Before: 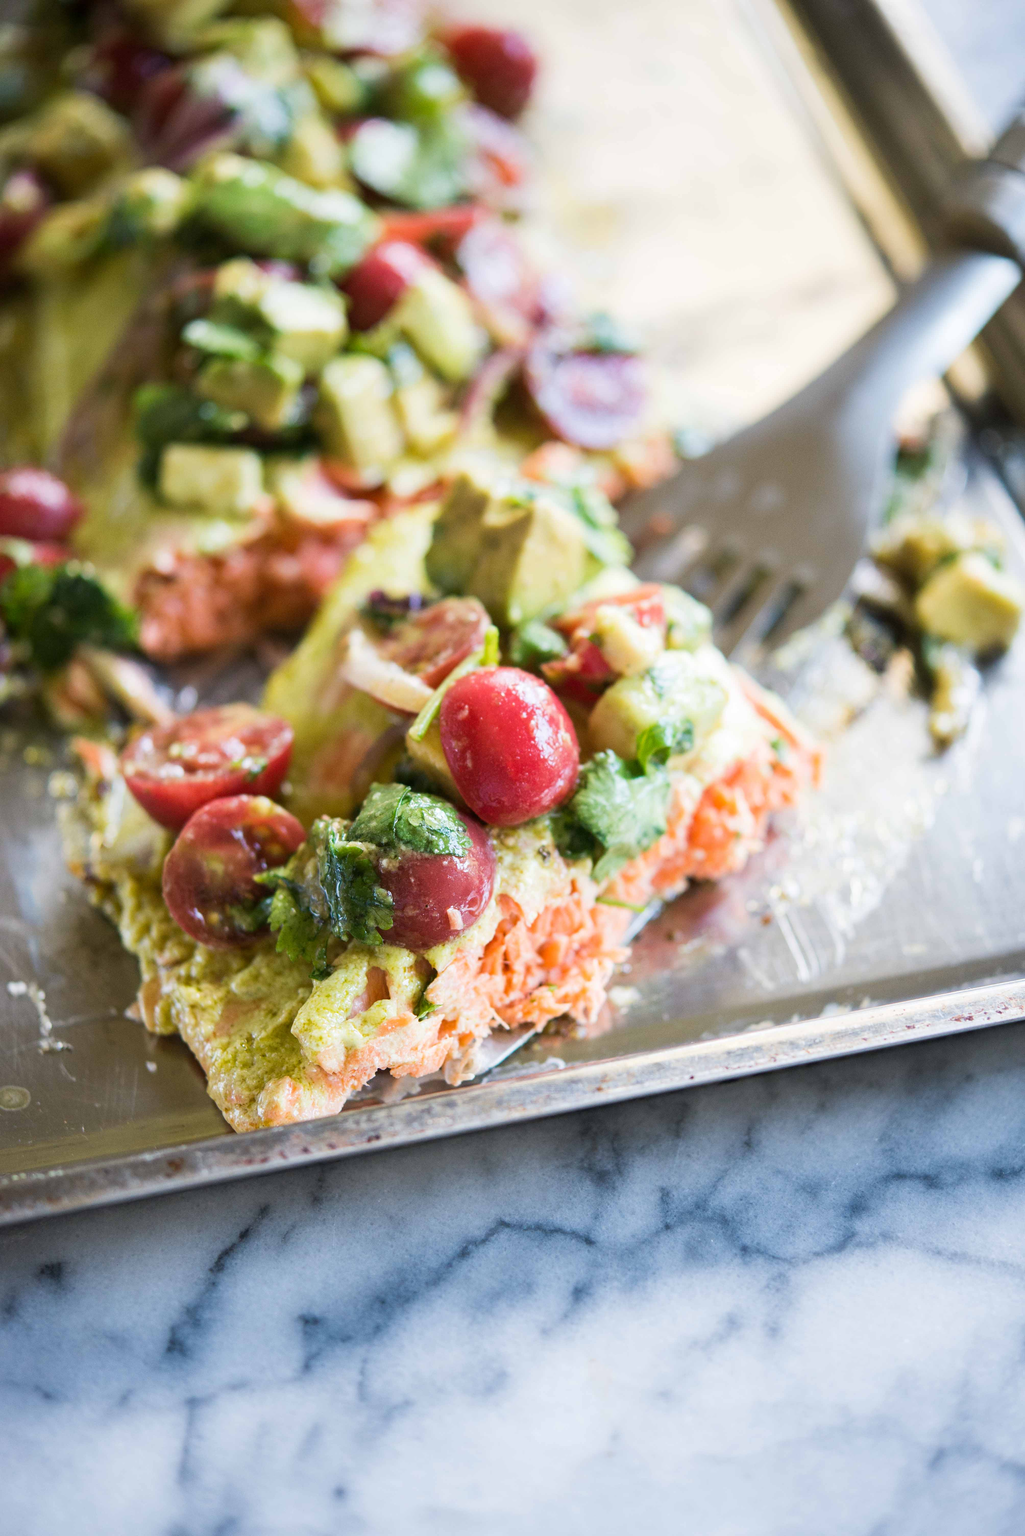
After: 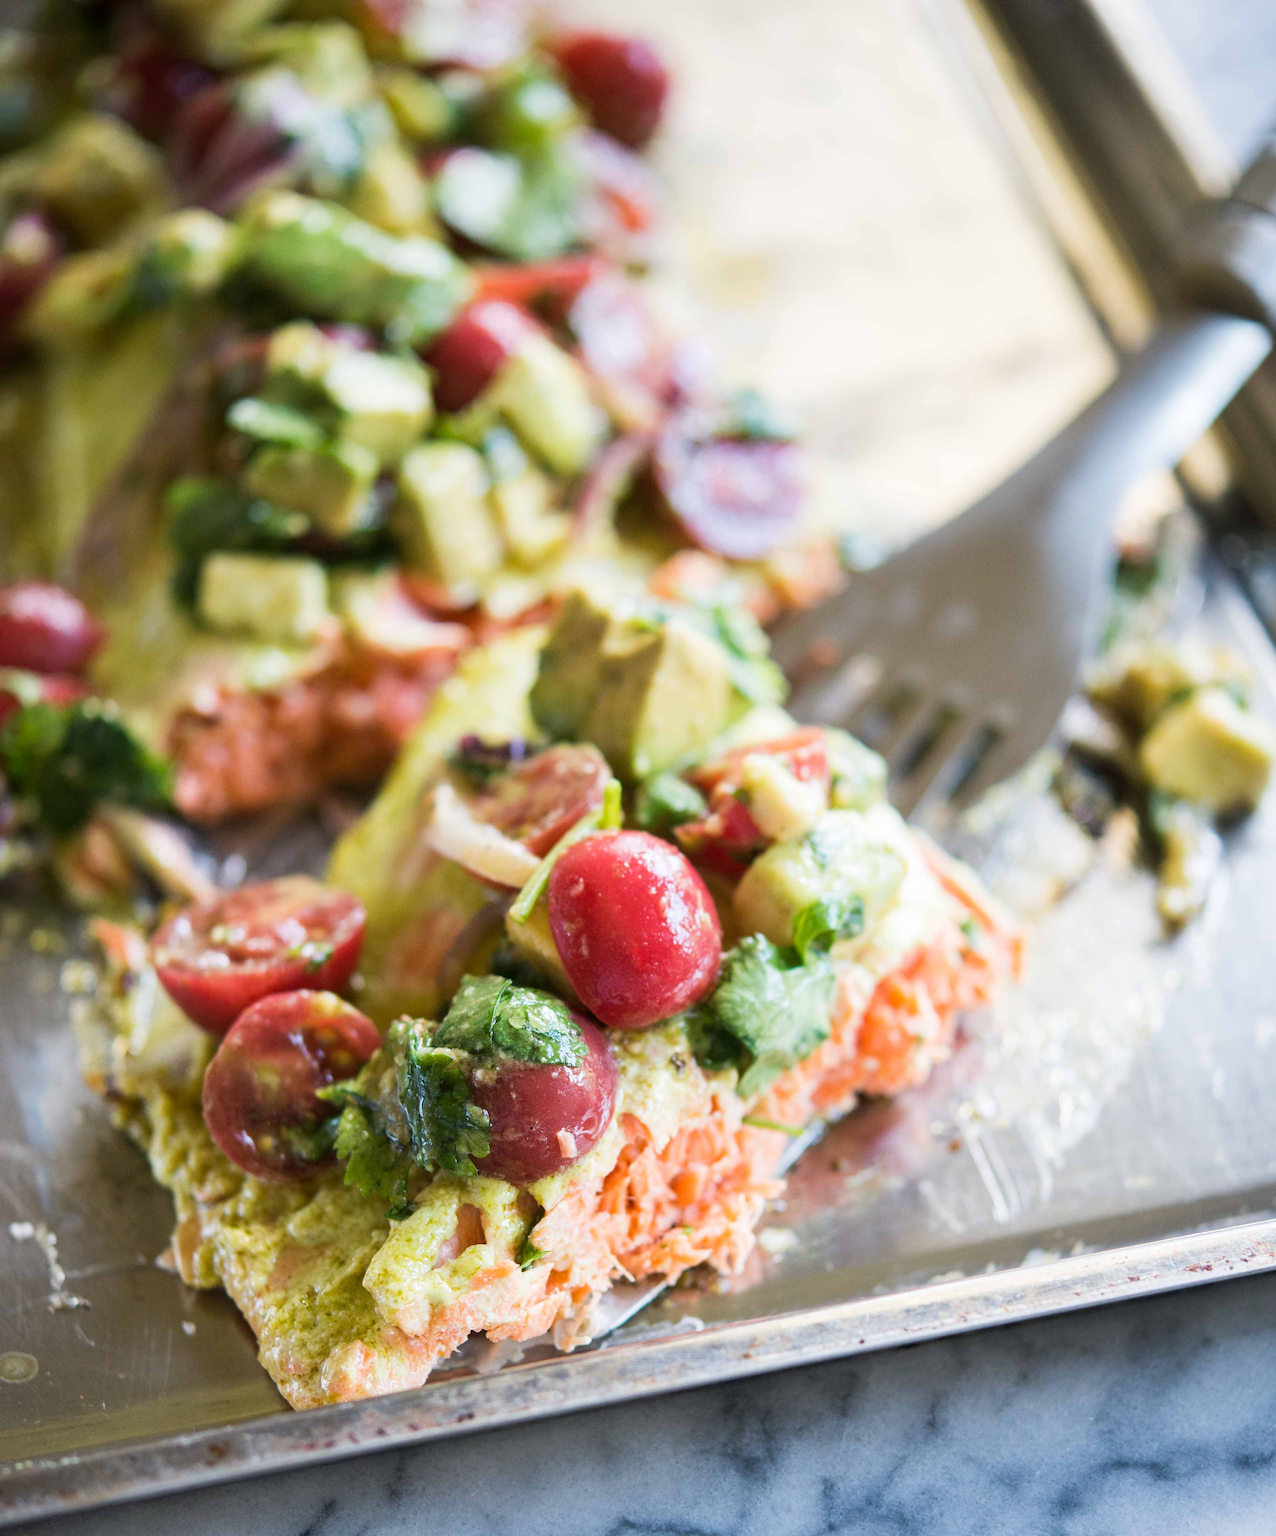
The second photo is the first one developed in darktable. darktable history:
crop: bottom 19.652%
